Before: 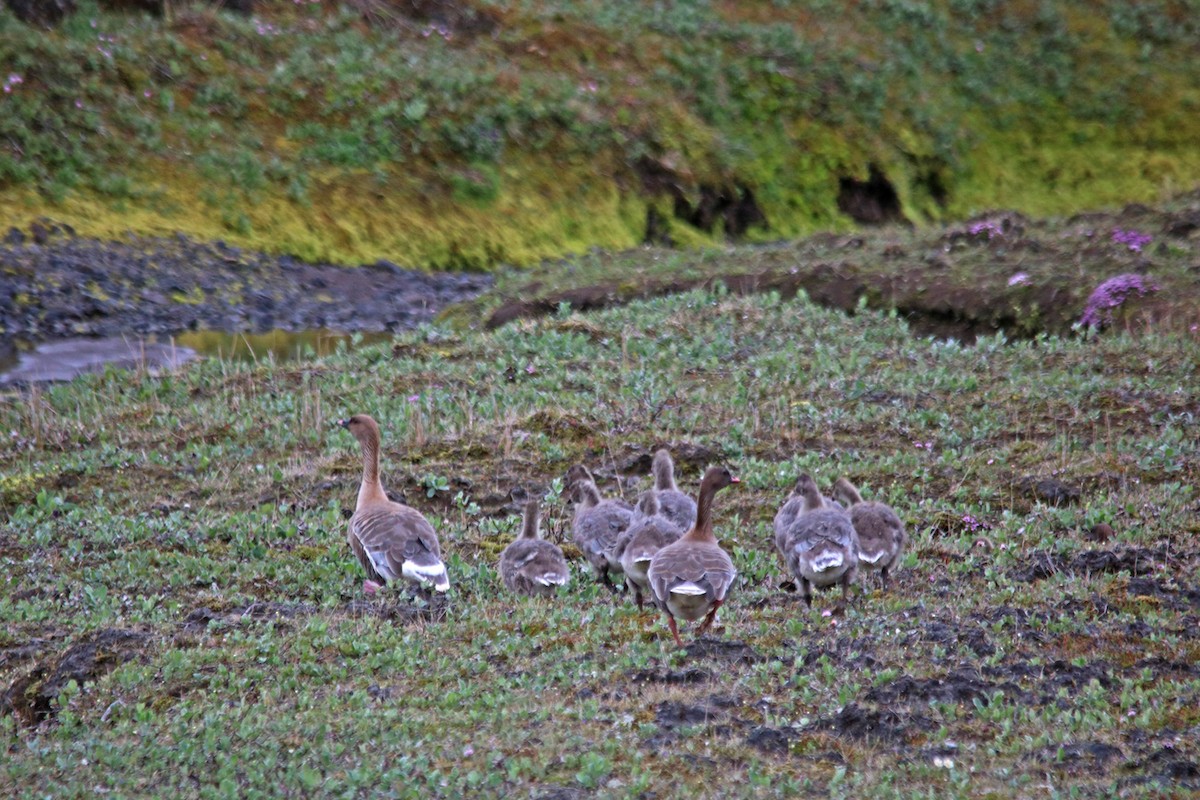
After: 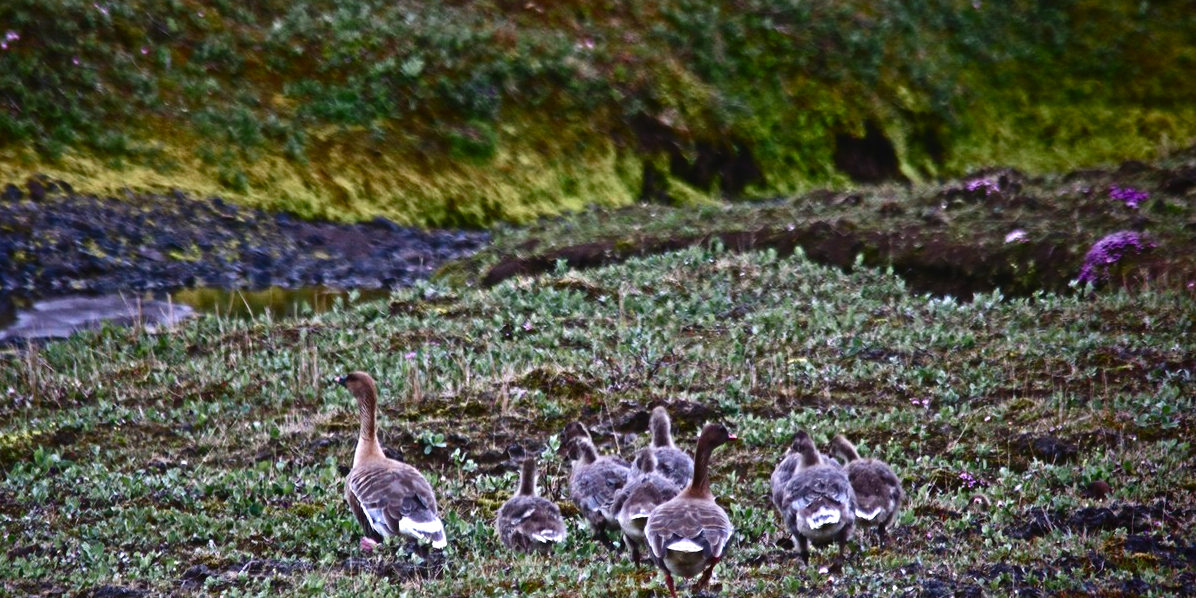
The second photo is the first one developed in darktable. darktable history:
tone equalizer: -8 EV -0.711 EV, -7 EV -0.734 EV, -6 EV -0.615 EV, -5 EV -0.389 EV, -3 EV 0.365 EV, -2 EV 0.6 EV, -1 EV 0.675 EV, +0 EV 0.752 EV, edges refinement/feathering 500, mask exposure compensation -1.57 EV, preserve details no
contrast brightness saturation: contrast 0.126, brightness -0.244, saturation 0.149
color balance rgb: global offset › luminance 1.503%, perceptual saturation grading › global saturation 25.284%, perceptual saturation grading › highlights -50.215%, perceptual saturation grading › shadows 30.222%
crop: left 0.319%, top 5.491%, bottom 19.754%
color zones: curves: ch0 [(0.25, 0.5) (0.428, 0.473) (0.75, 0.5)]; ch1 [(0.243, 0.479) (0.398, 0.452) (0.75, 0.5)], mix 101.36%
vignetting: fall-off radius 93.43%, brightness -0.988, saturation 0.497, center (-0.12, -0.003)
base curve: preserve colors none
